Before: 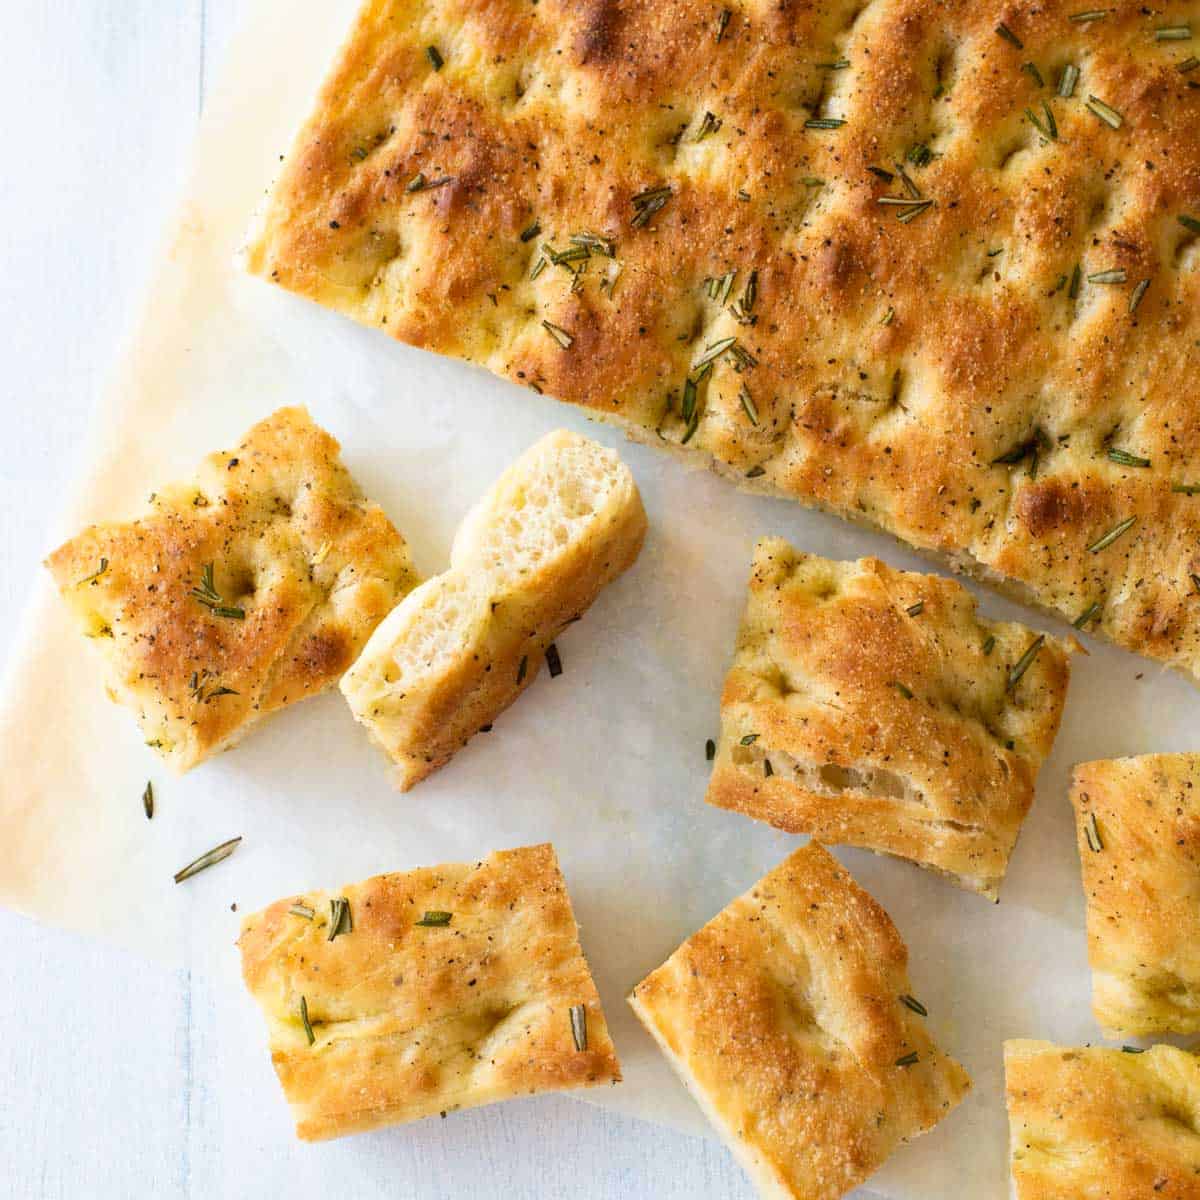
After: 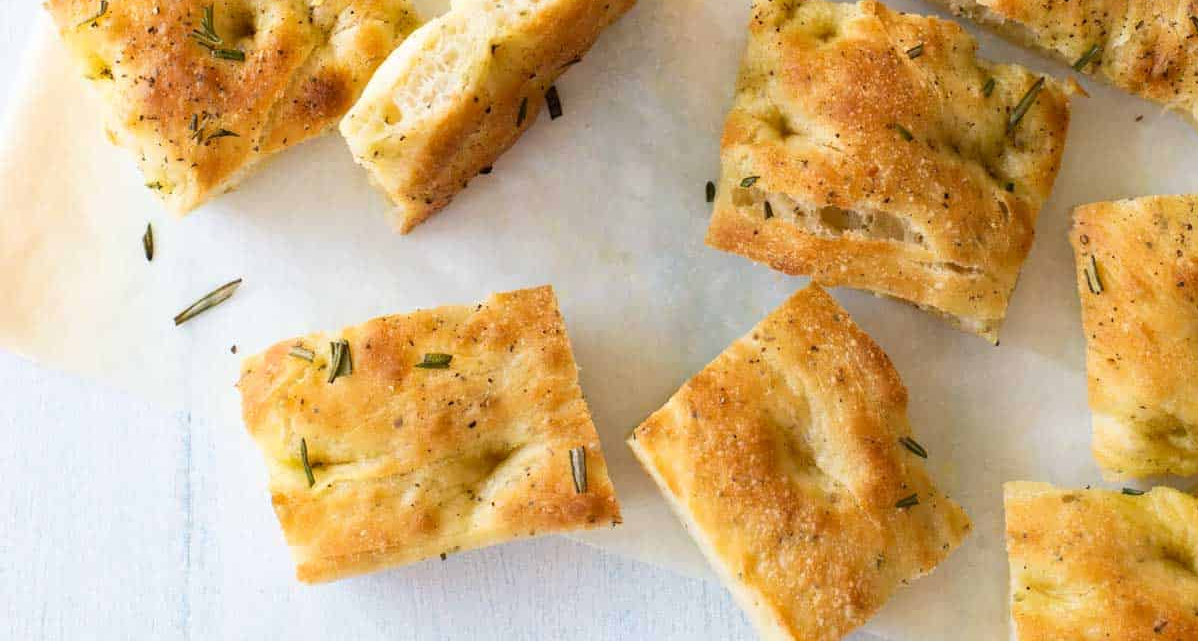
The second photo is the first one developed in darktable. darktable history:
crop and rotate: top 46.551%, right 0.088%
